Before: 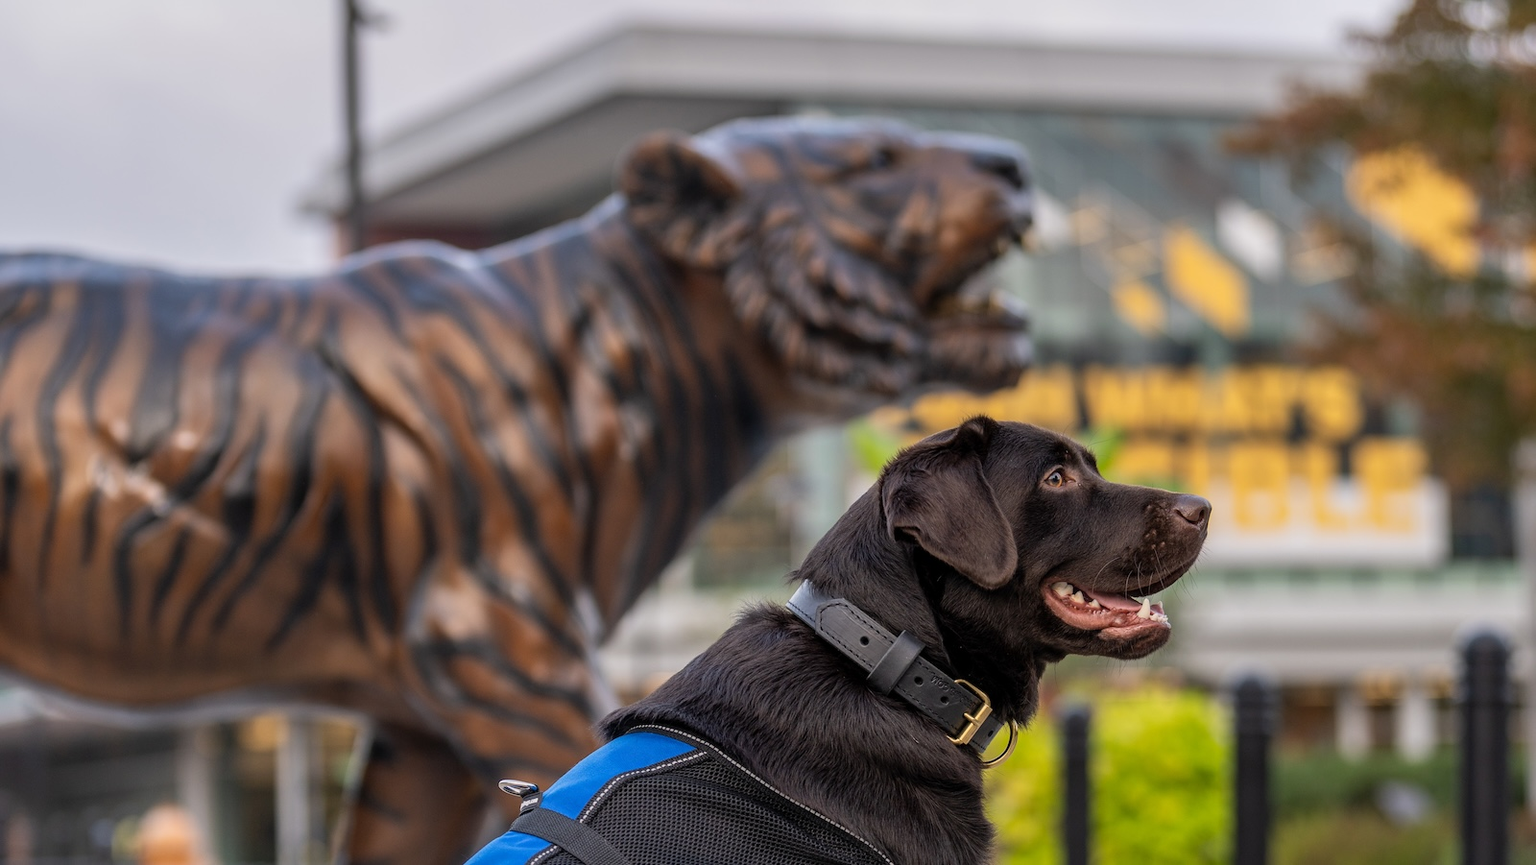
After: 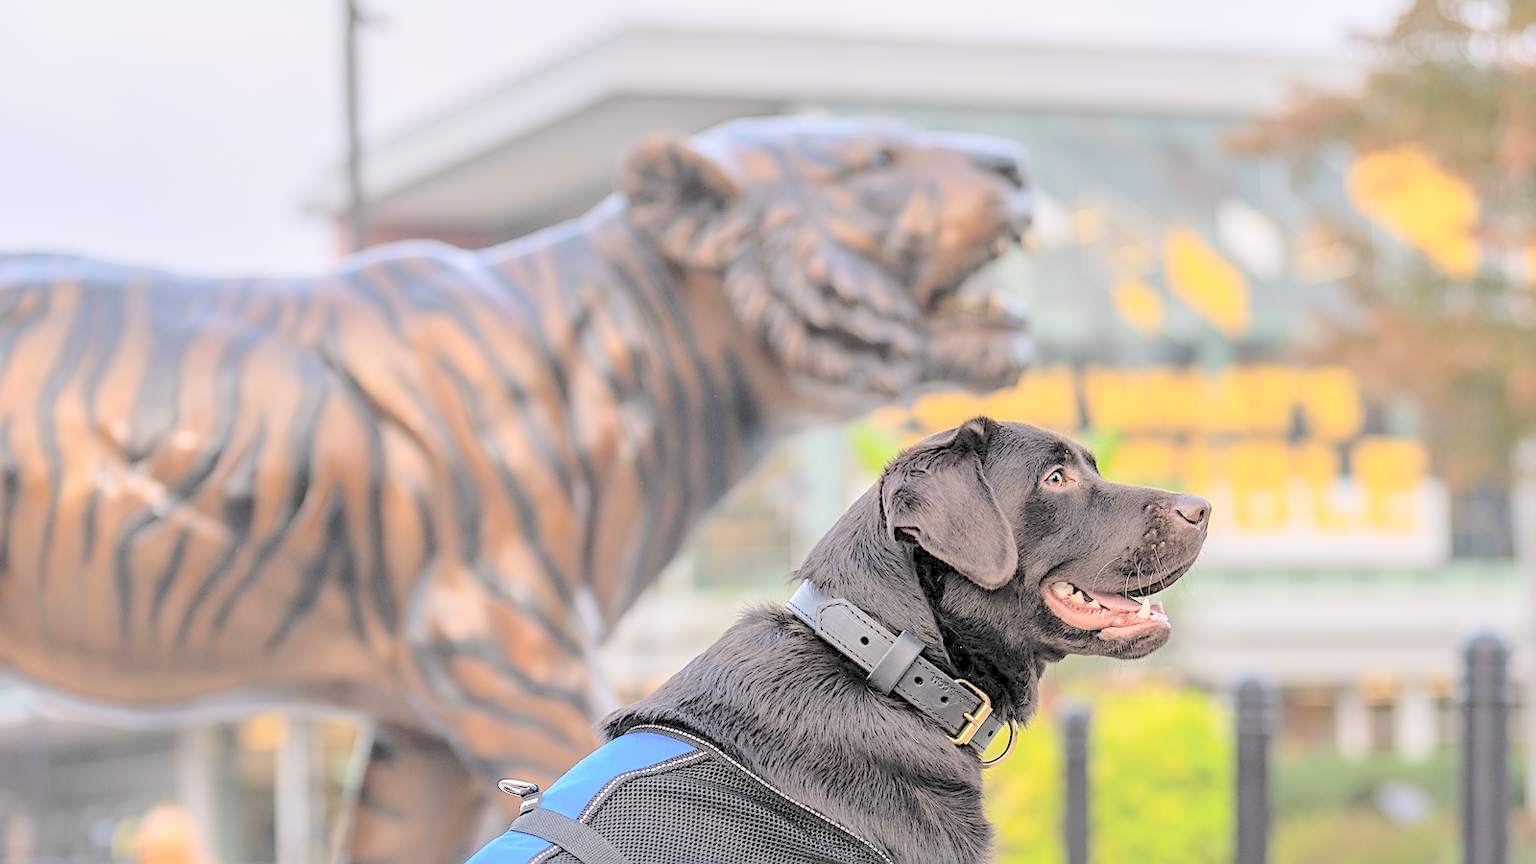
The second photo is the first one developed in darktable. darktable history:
sharpen: on, module defaults
contrast brightness saturation: brightness 1
